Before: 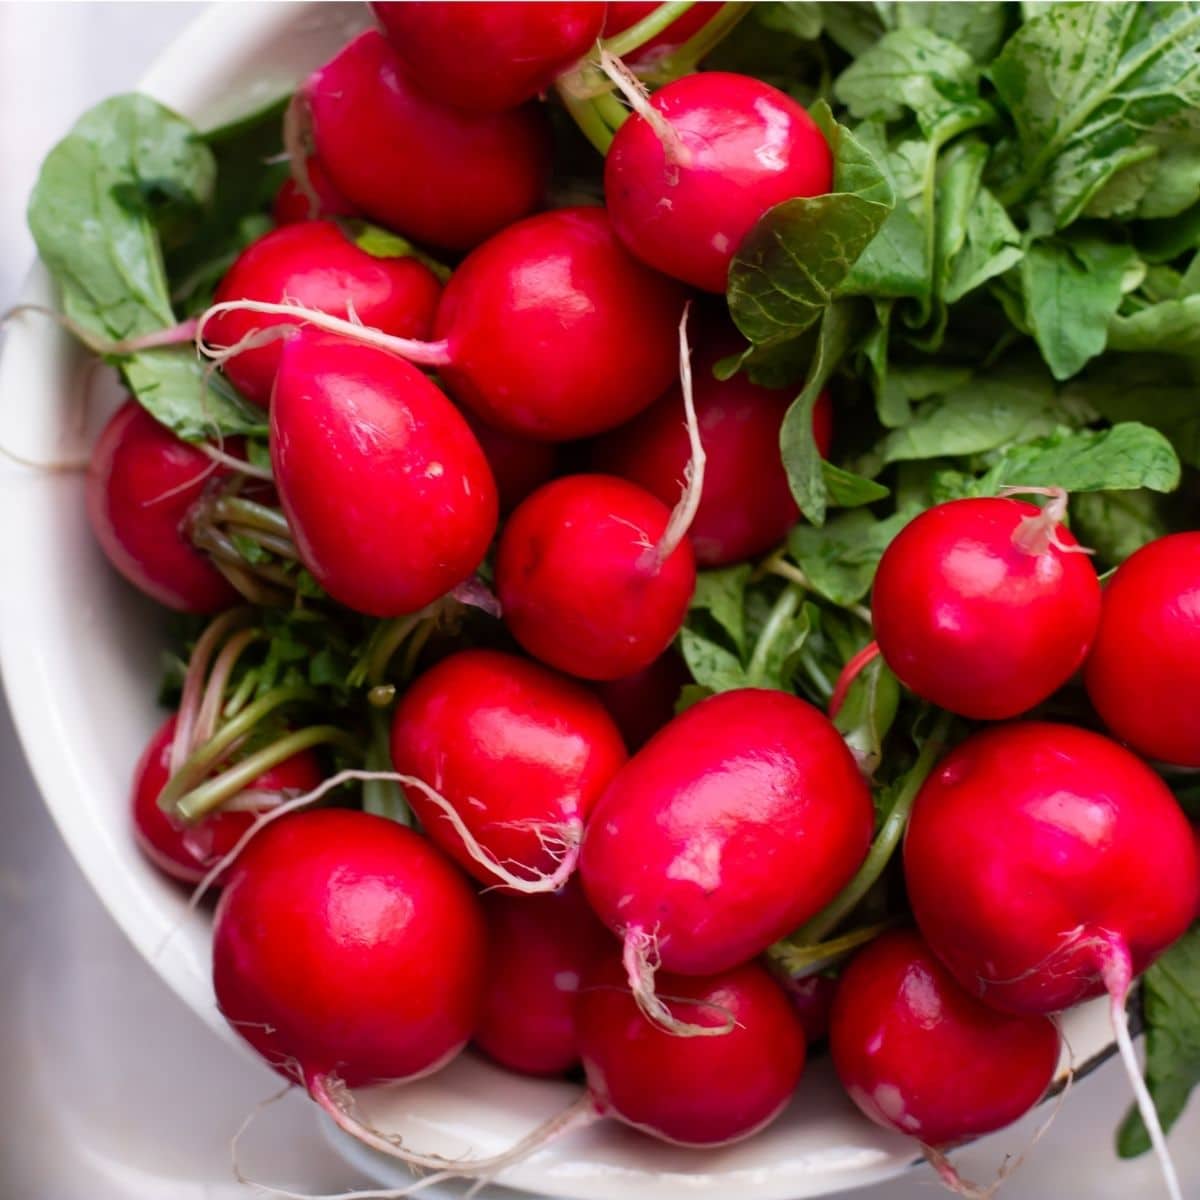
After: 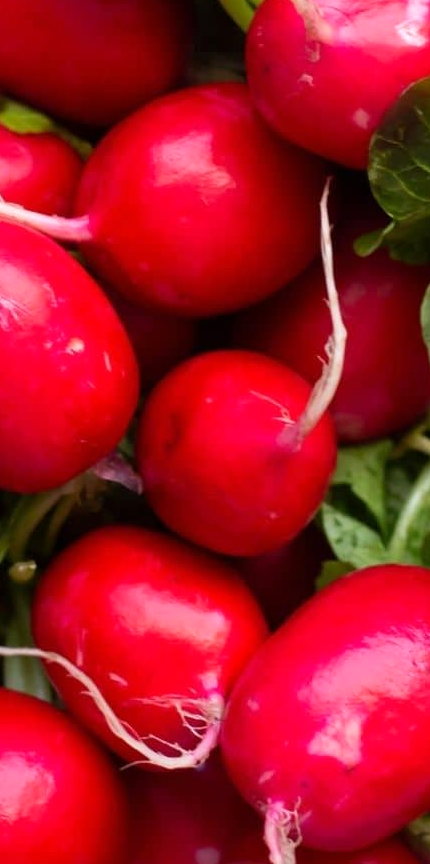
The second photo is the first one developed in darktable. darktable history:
exposure: exposure 0.133 EV, compensate highlight preservation false
crop and rotate: left 29.948%, top 10.336%, right 34.168%, bottom 17.635%
